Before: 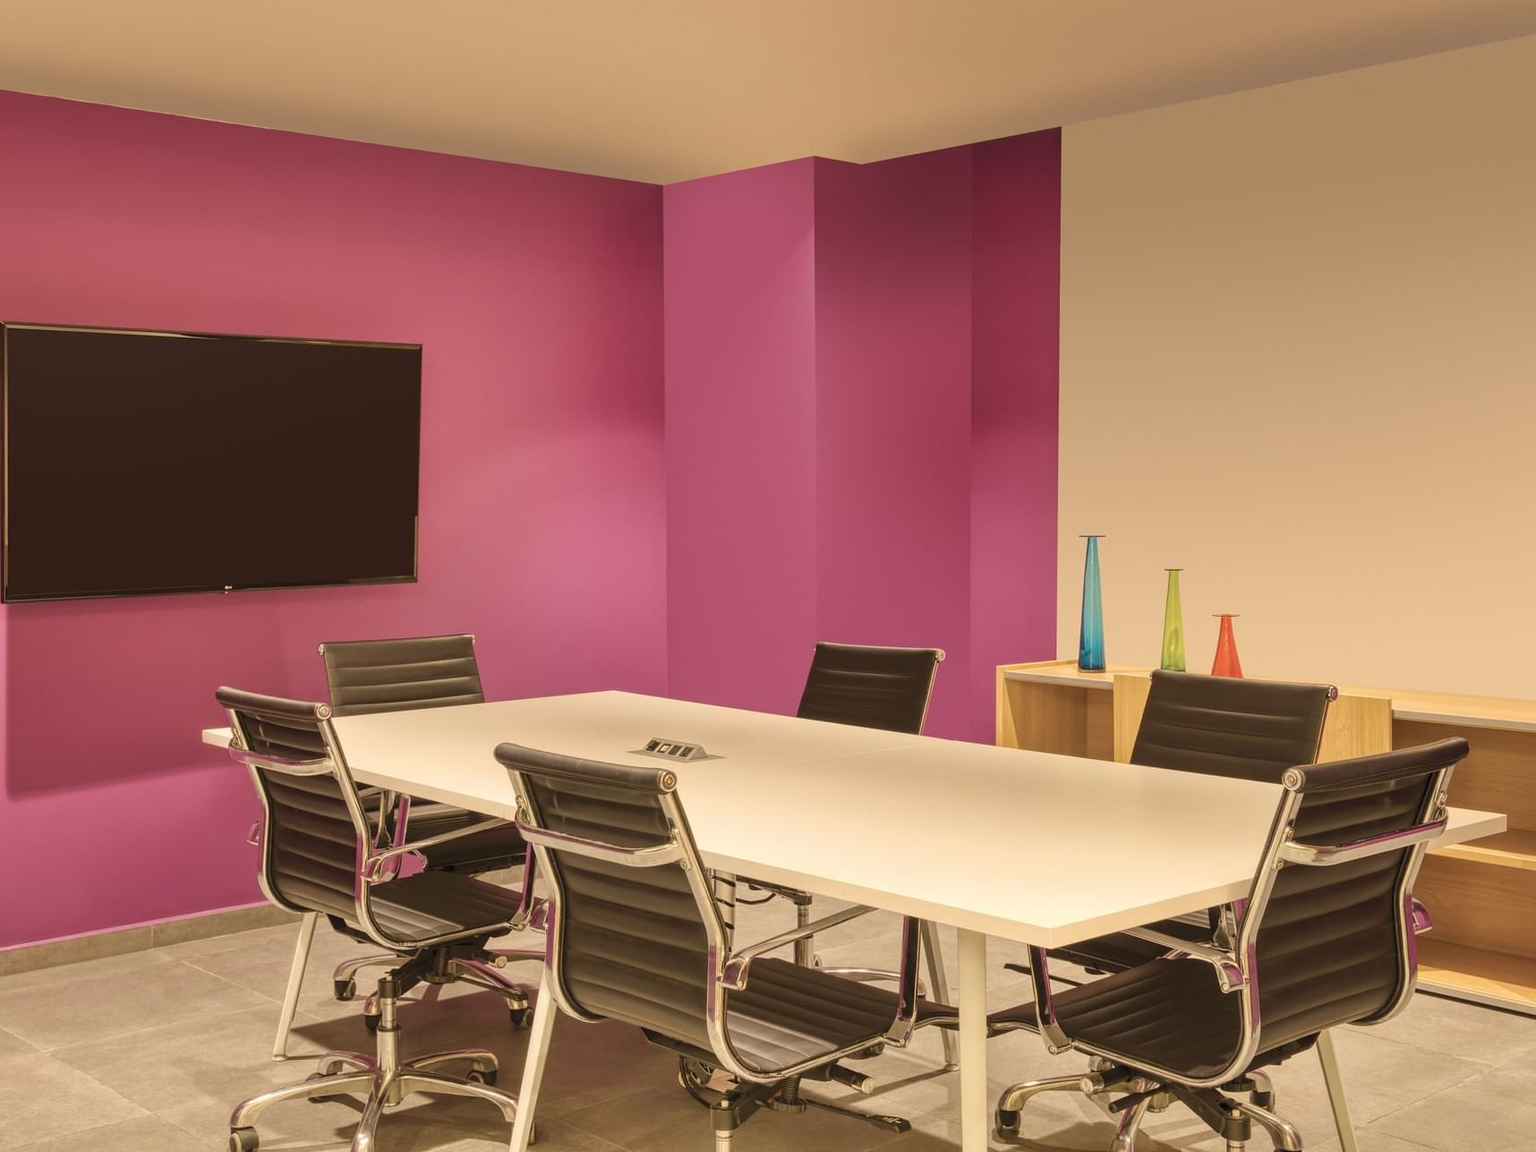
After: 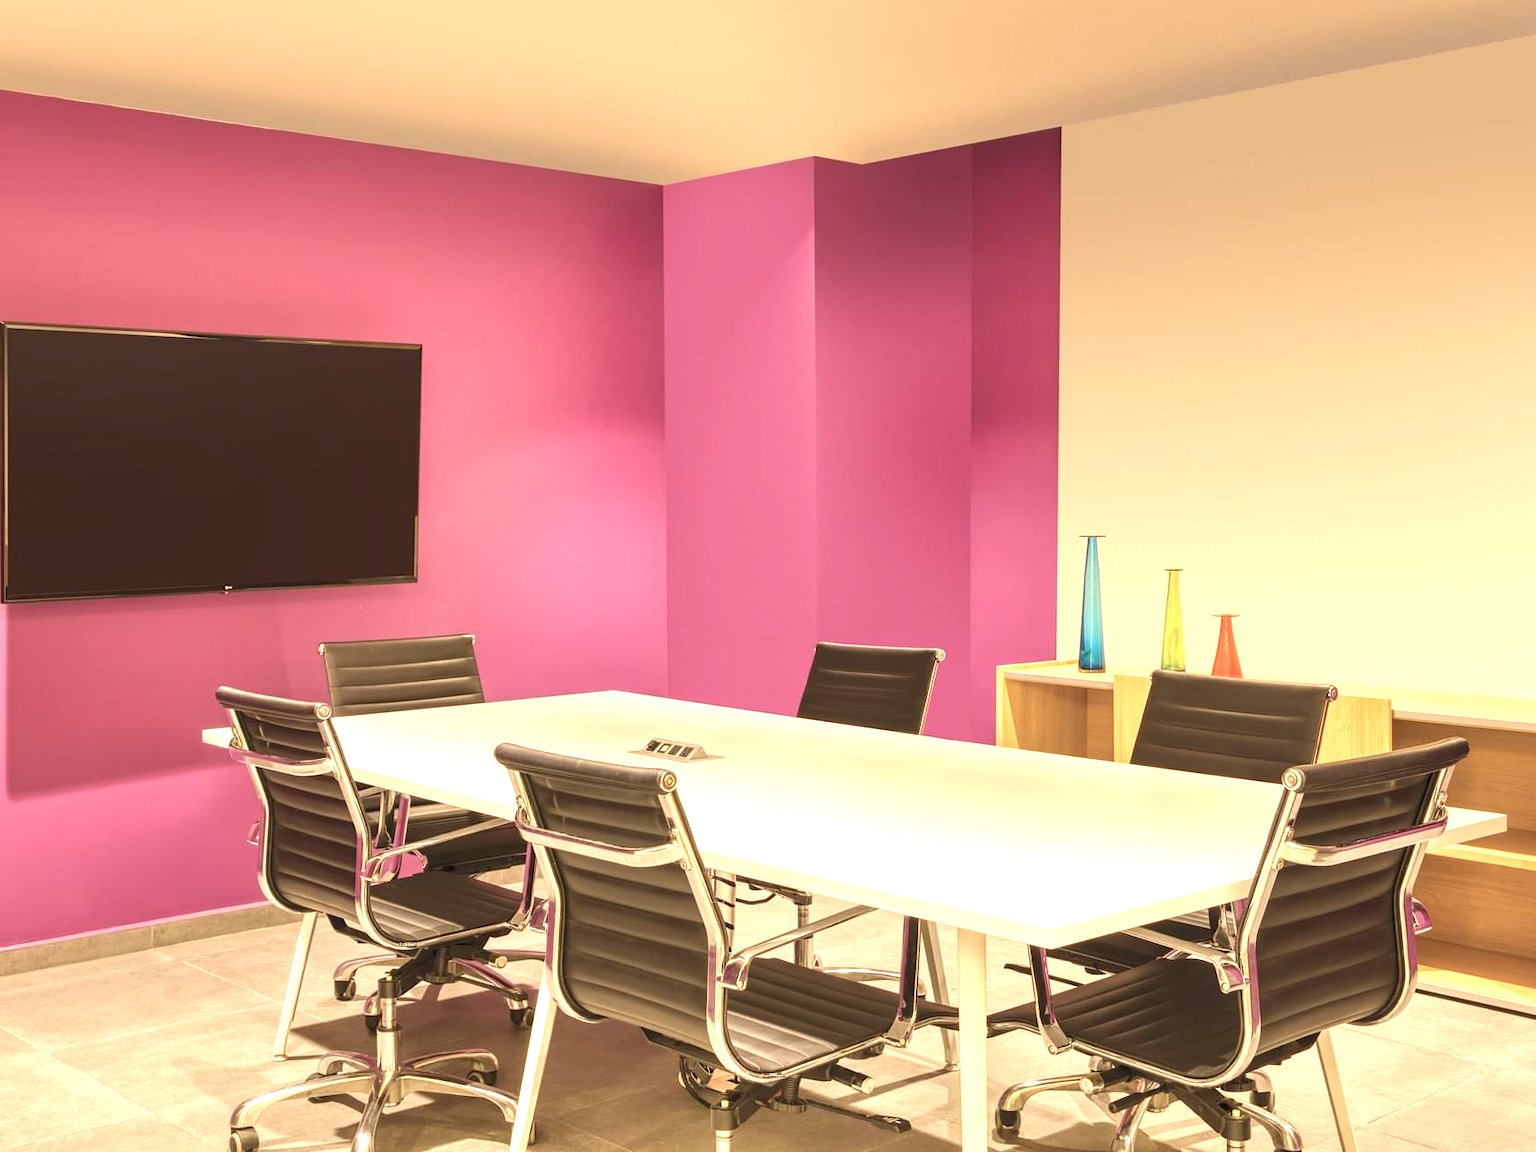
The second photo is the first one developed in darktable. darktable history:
tone equalizer: -8 EV -1.12 EV, -7 EV -0.992 EV, -6 EV -0.897 EV, -5 EV -0.603 EV, -3 EV 0.564 EV, -2 EV 0.885 EV, -1 EV 1.01 EV, +0 EV 1.06 EV, smoothing diameter 24.83%, edges refinement/feathering 10.64, preserve details guided filter
